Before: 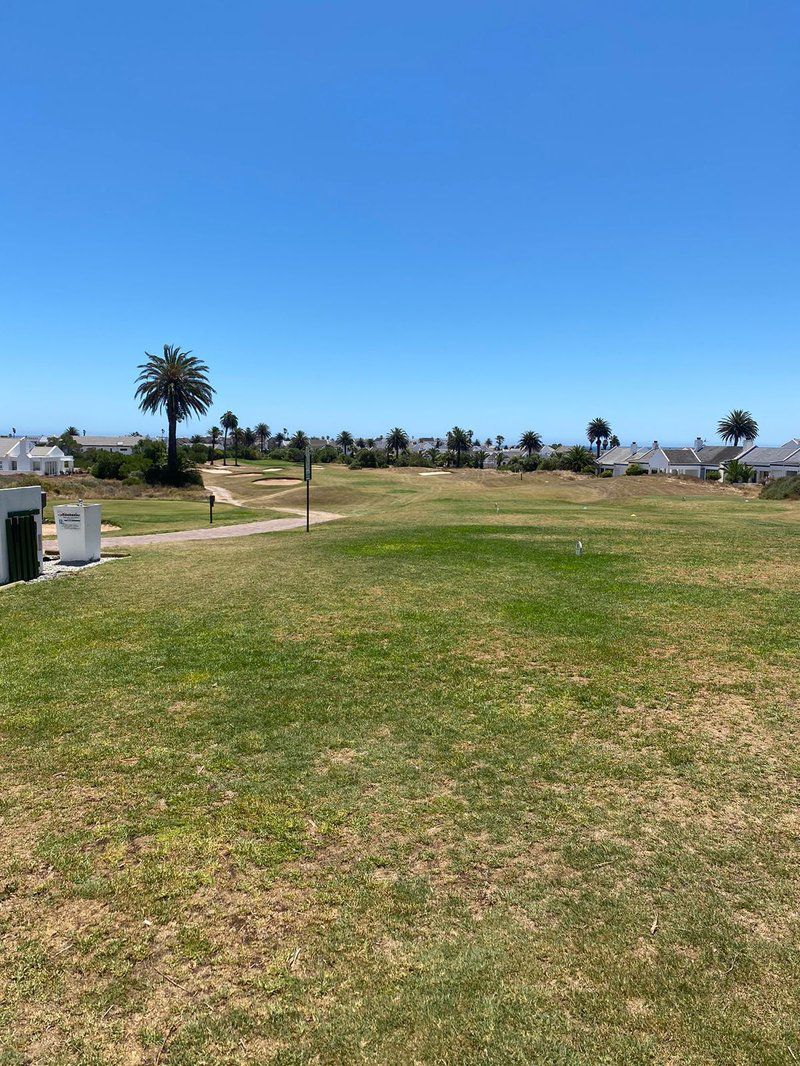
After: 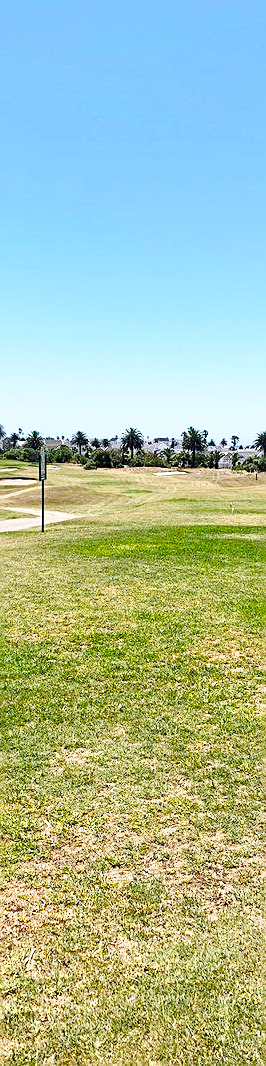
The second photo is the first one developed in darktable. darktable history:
crop: left 33.154%, right 33.549%
sharpen: on, module defaults
exposure: exposure 0.201 EV, compensate highlight preservation false
base curve: curves: ch0 [(0, 0) (0.032, 0.037) (0.105, 0.228) (0.435, 0.76) (0.856, 0.983) (1, 1)], preserve colors none
